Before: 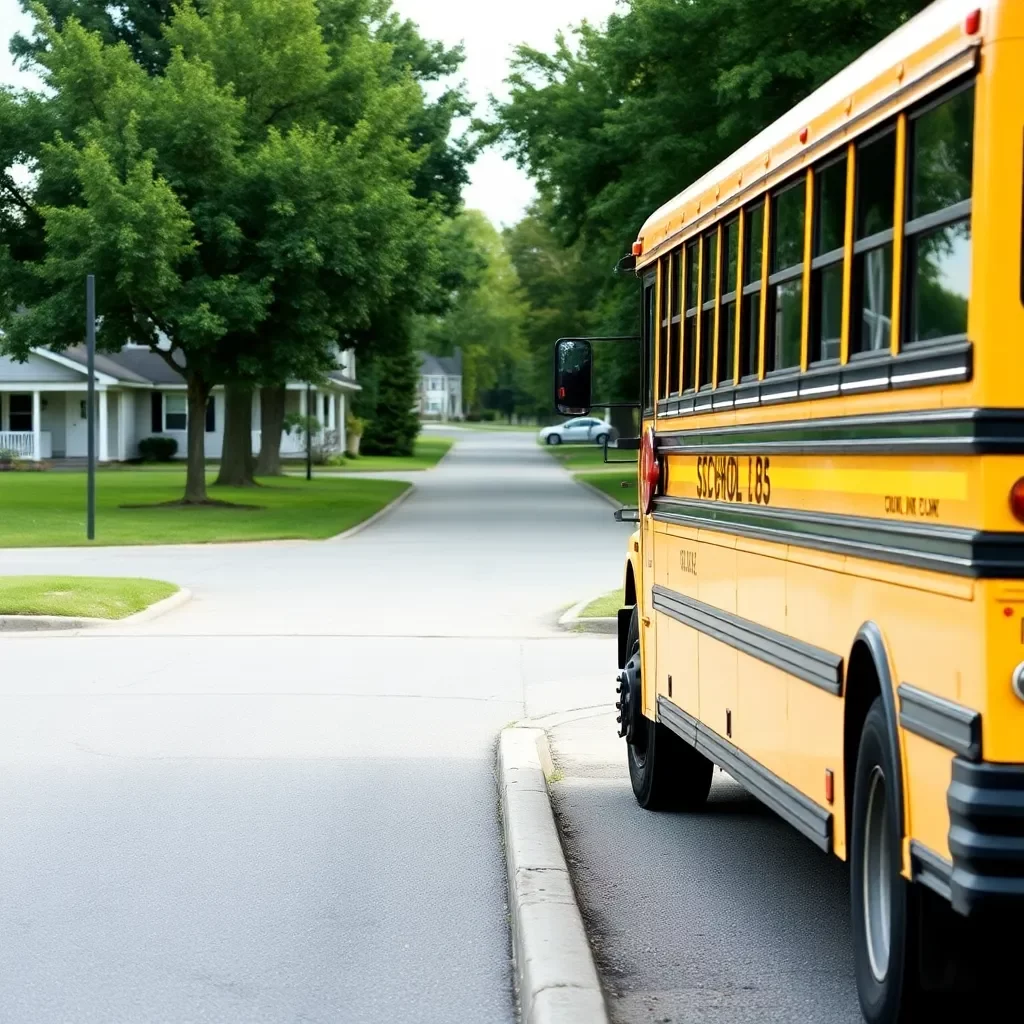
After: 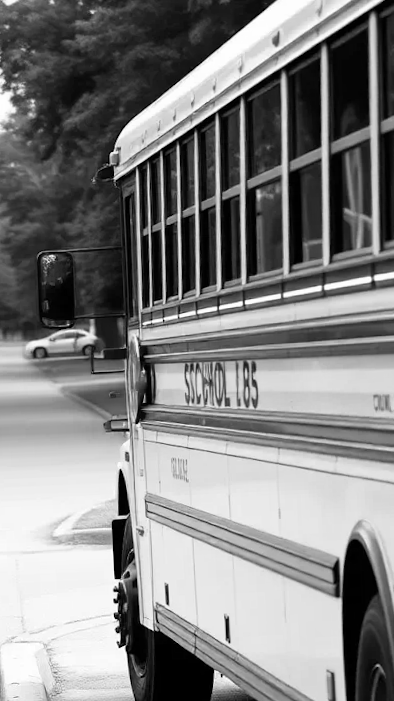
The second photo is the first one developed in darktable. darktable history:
monochrome: on, module defaults
crop and rotate: left 49.936%, top 10.094%, right 13.136%, bottom 24.256%
rotate and perspective: rotation -2.56°, automatic cropping off
